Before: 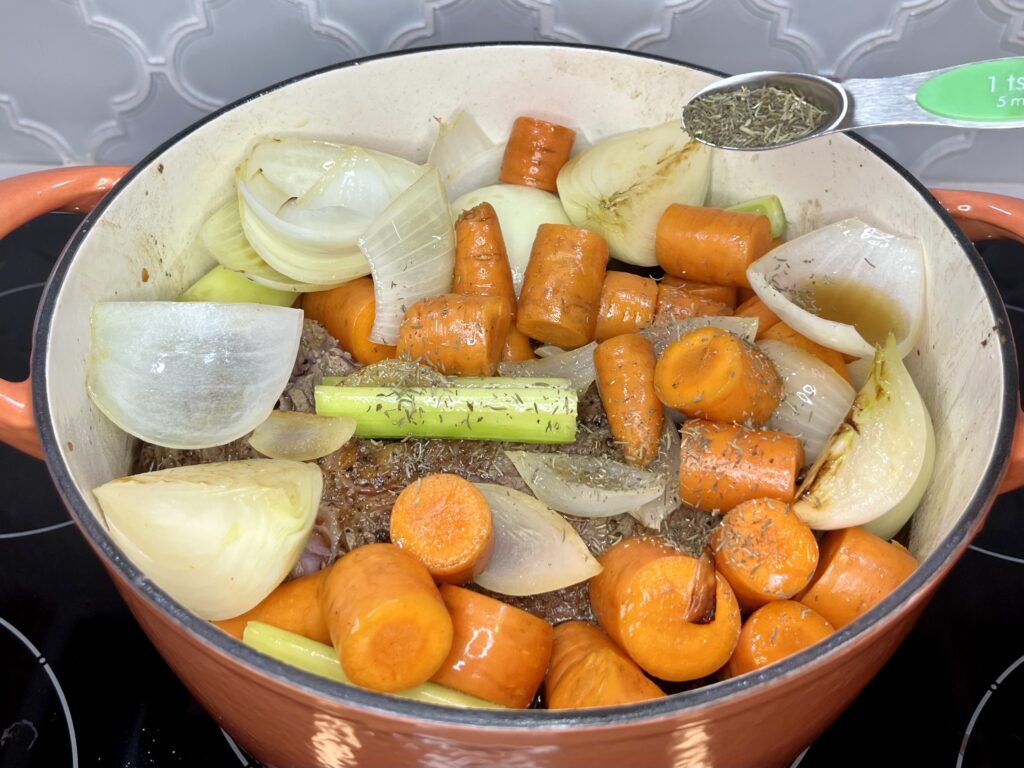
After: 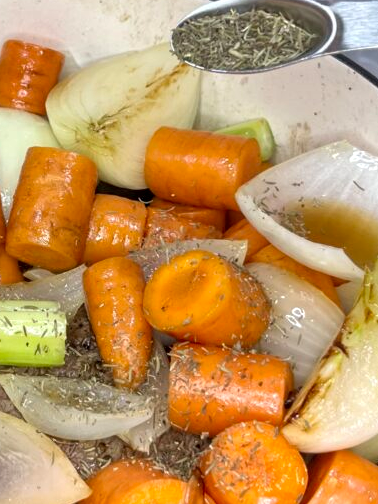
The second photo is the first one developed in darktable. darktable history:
local contrast: on, module defaults
crop and rotate: left 49.936%, top 10.094%, right 13.136%, bottom 24.256%
